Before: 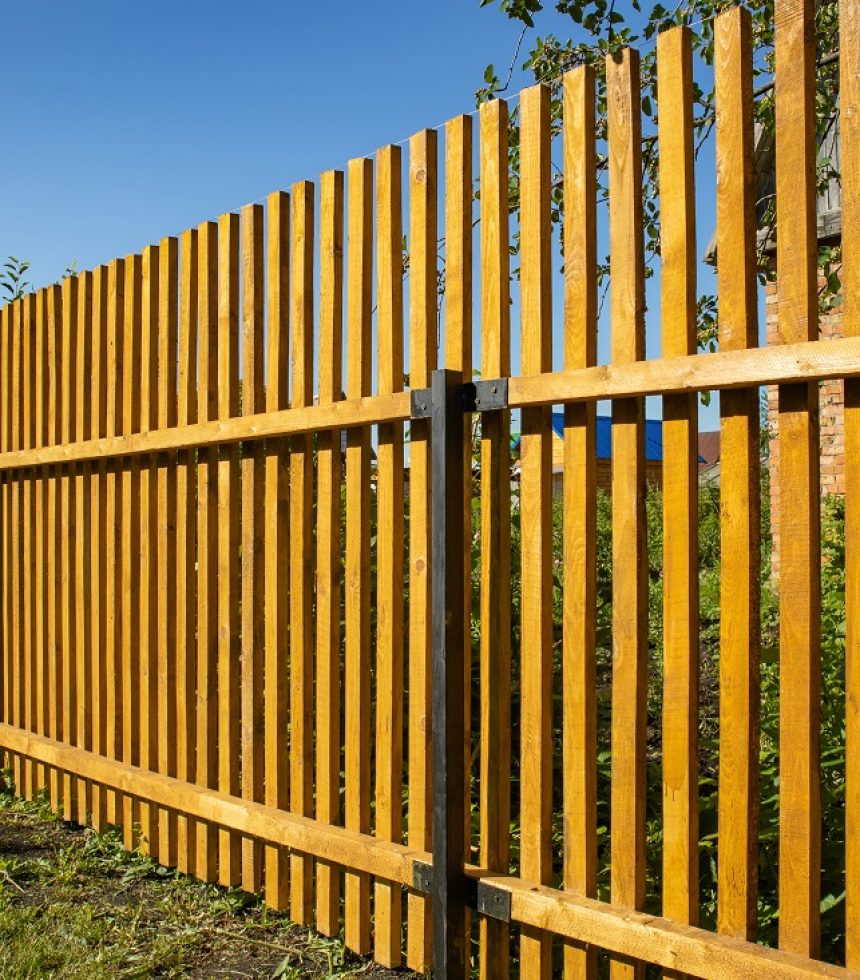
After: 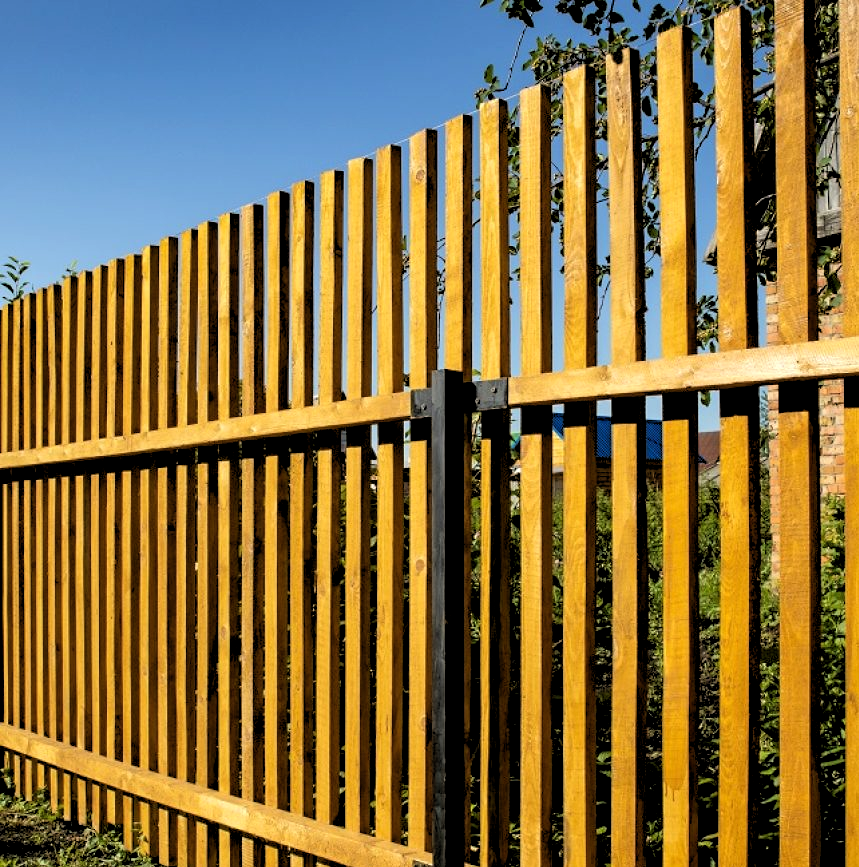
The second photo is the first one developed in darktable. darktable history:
crop and rotate: top 0%, bottom 11.49%
rgb levels: levels [[0.034, 0.472, 0.904], [0, 0.5, 1], [0, 0.5, 1]]
